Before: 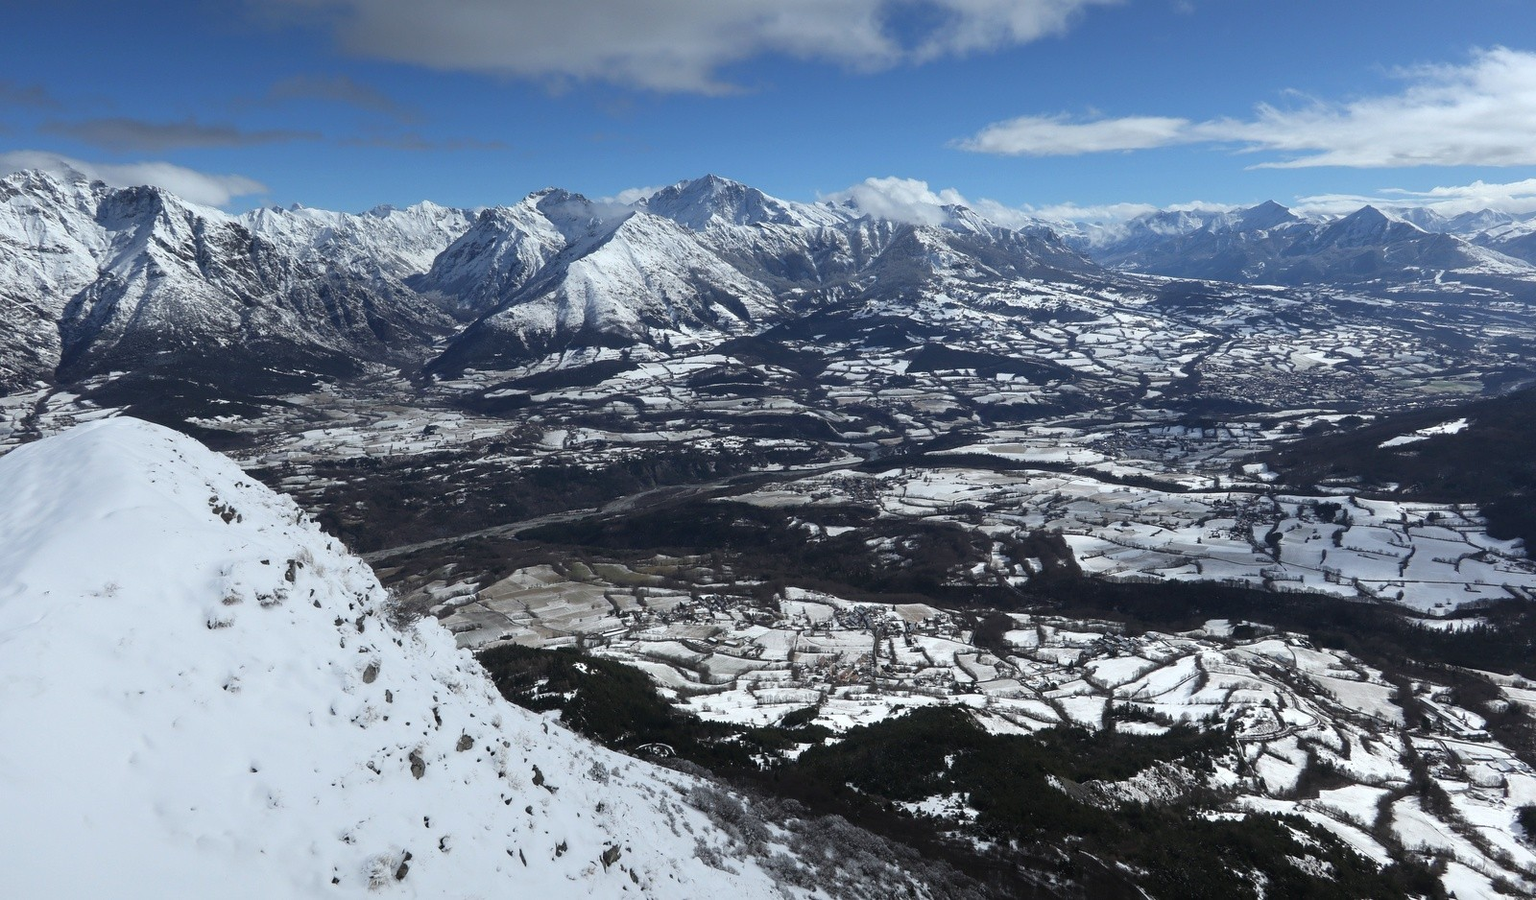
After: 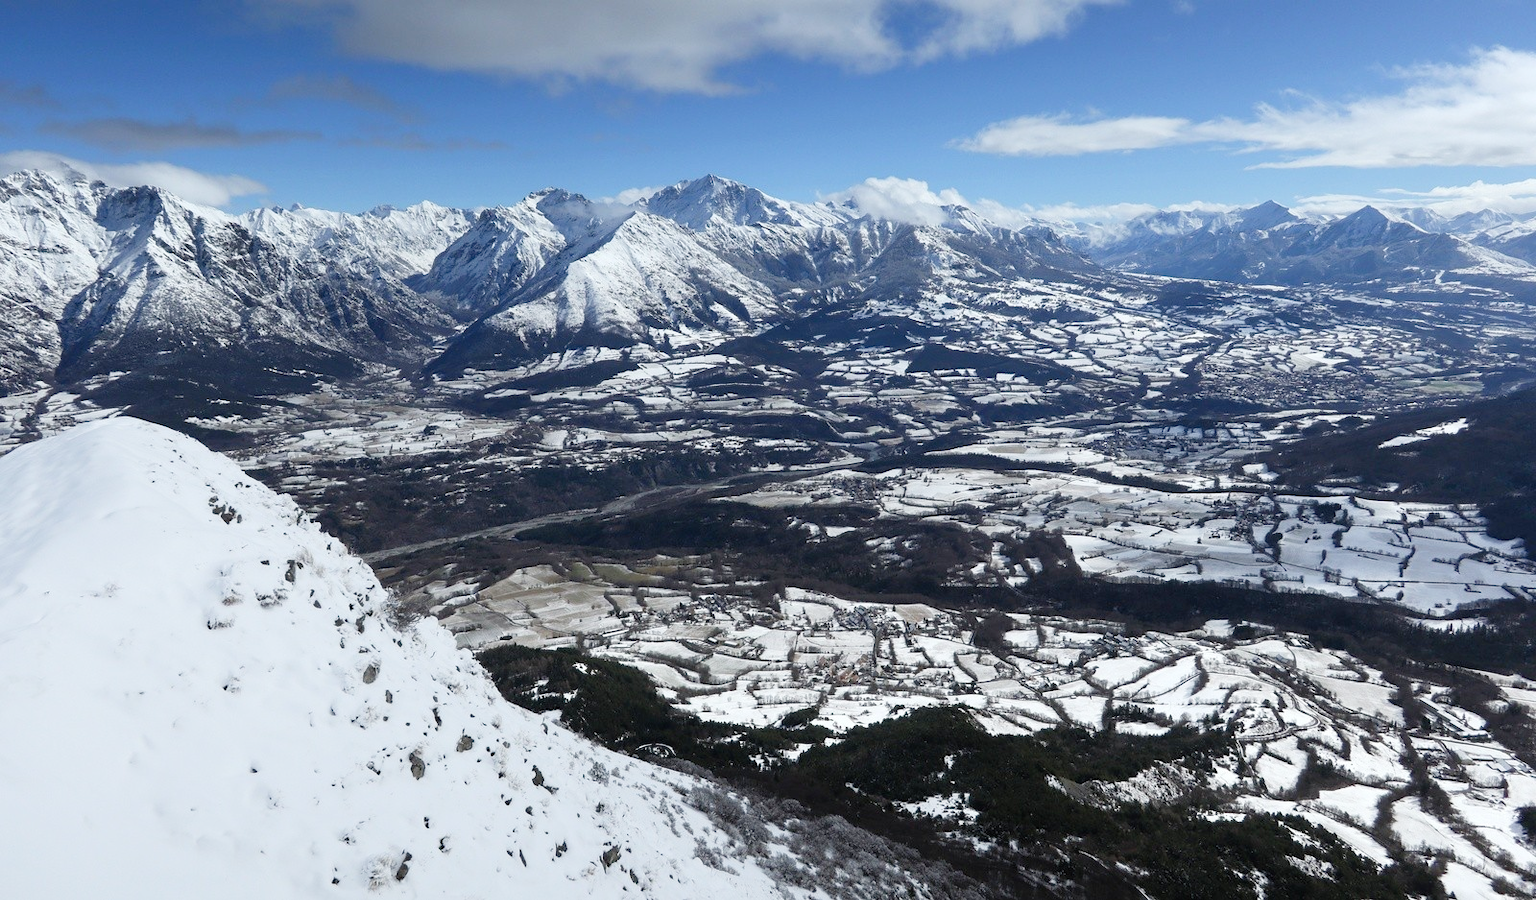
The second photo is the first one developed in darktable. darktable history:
tone curve: curves: ch0 [(0, 0) (0.004, 0.001) (0.133, 0.112) (0.325, 0.362) (0.832, 0.893) (1, 1)], preserve colors none
shadows and highlights: shadows 43.15, highlights 8.14
